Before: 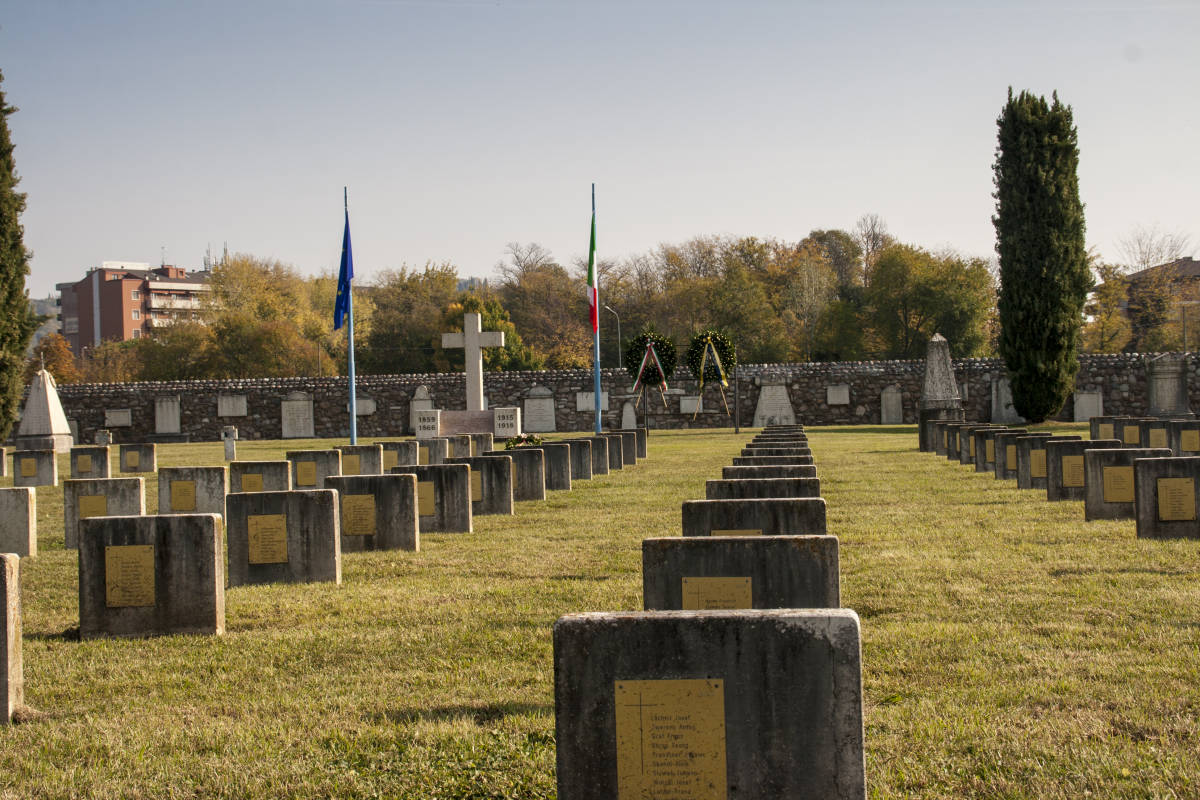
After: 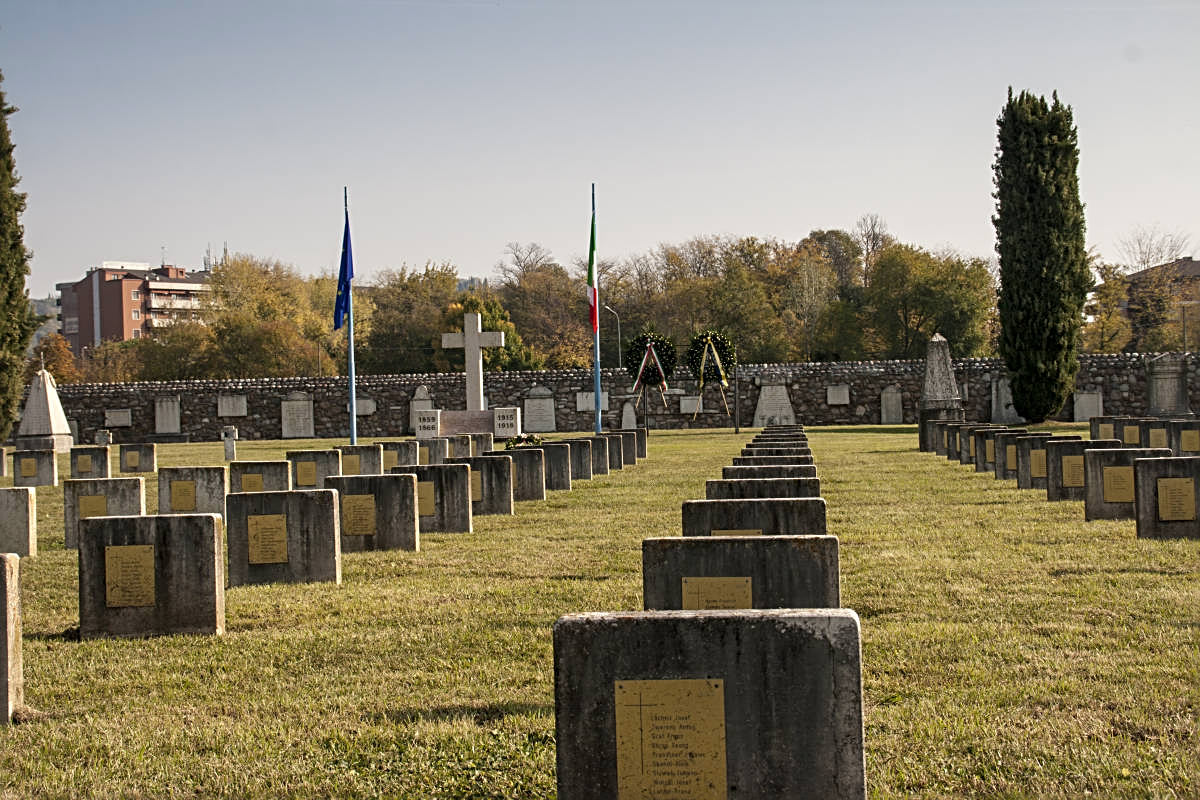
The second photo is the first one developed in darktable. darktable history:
color balance: on, module defaults
contrast brightness saturation: saturation -0.05
sharpen: radius 2.767
white balance: emerald 1
